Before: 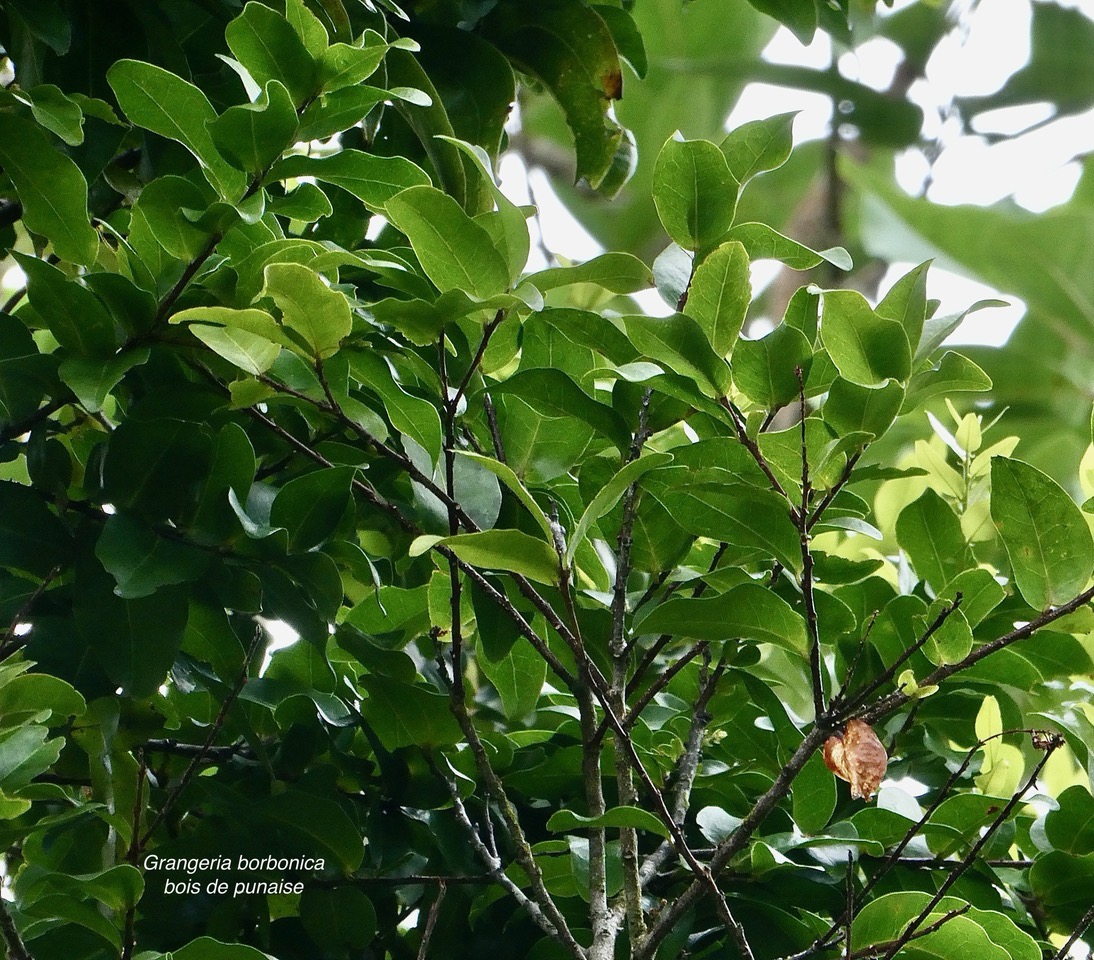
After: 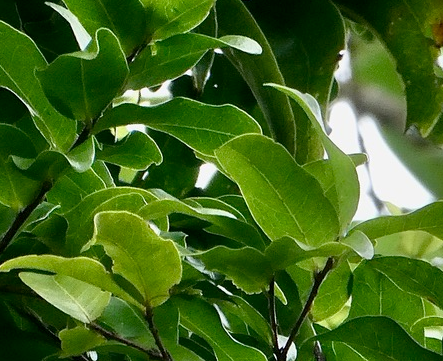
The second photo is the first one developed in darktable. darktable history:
crop: left 15.625%, top 5.439%, right 43.824%, bottom 56.94%
